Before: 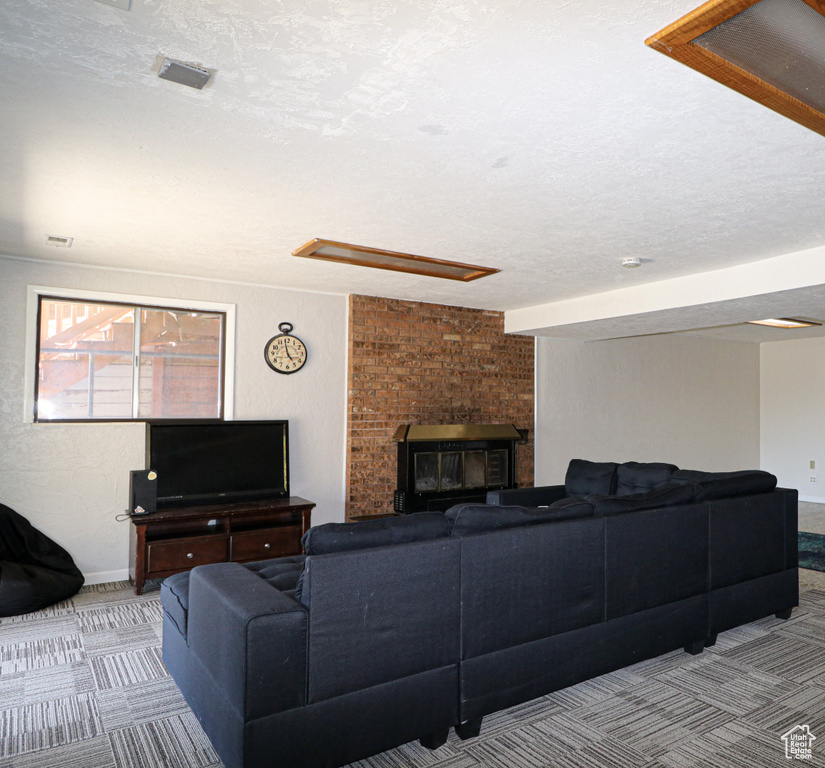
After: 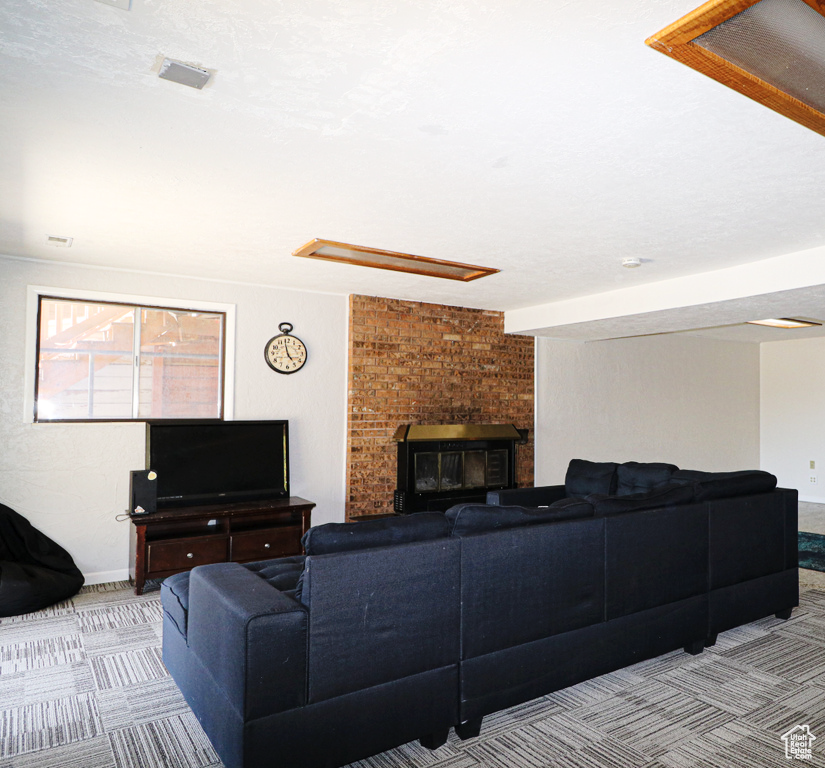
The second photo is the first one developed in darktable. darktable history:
tone curve: curves: ch0 [(0, 0) (0.003, 0.008) (0.011, 0.017) (0.025, 0.027) (0.044, 0.043) (0.069, 0.059) (0.1, 0.086) (0.136, 0.112) (0.177, 0.152) (0.224, 0.203) (0.277, 0.277) (0.335, 0.346) (0.399, 0.439) (0.468, 0.527) (0.543, 0.613) (0.623, 0.693) (0.709, 0.787) (0.801, 0.863) (0.898, 0.927) (1, 1)], preserve colors none
shadows and highlights: radius 95.04, shadows -15.21, white point adjustment 0.275, highlights 33.12, compress 48.45%, soften with gaussian
